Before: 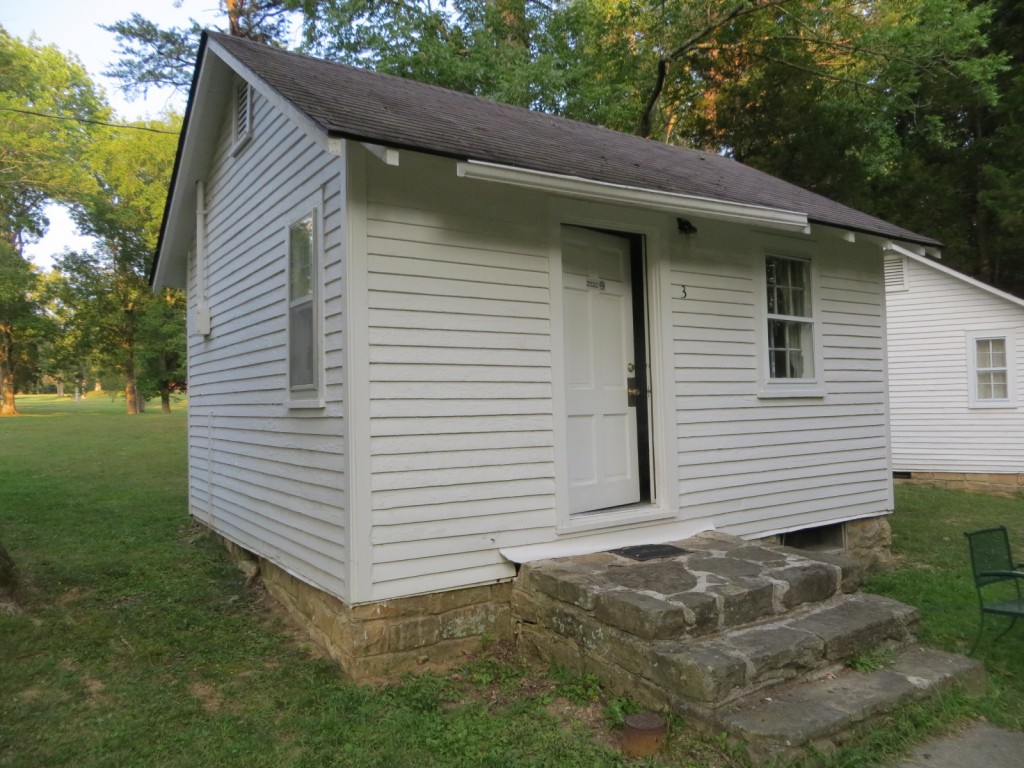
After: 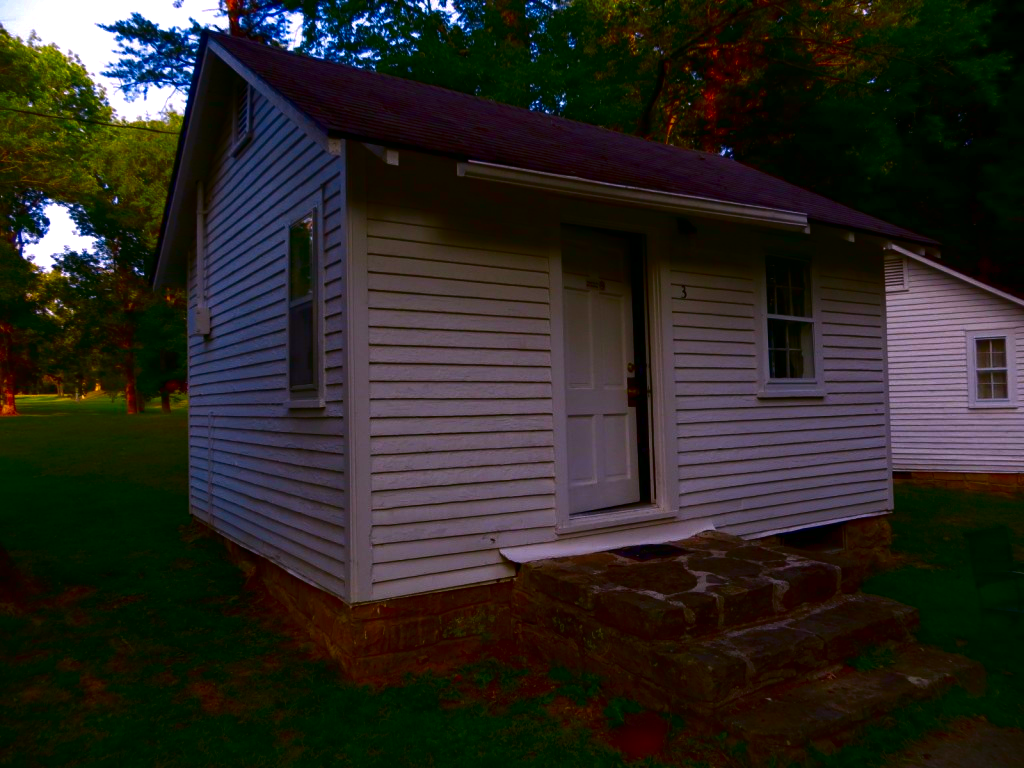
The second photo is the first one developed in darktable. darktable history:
white balance: red 1.05, blue 1.072
haze removal: compatibility mode true, adaptive false
contrast brightness saturation: brightness -1, saturation 1
